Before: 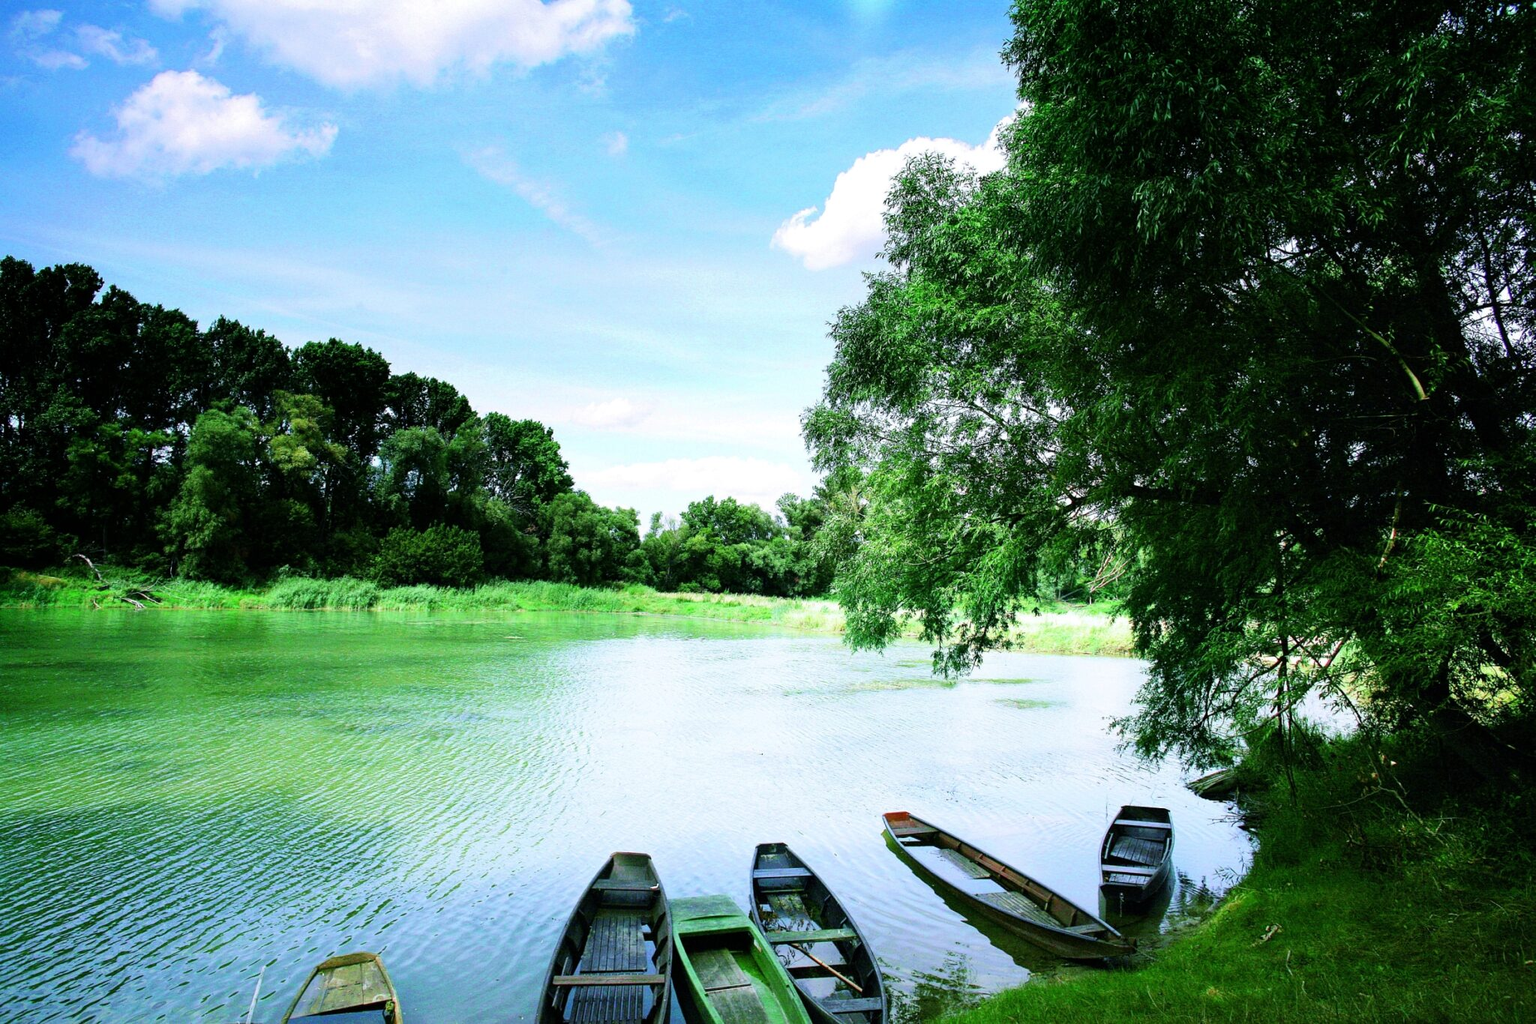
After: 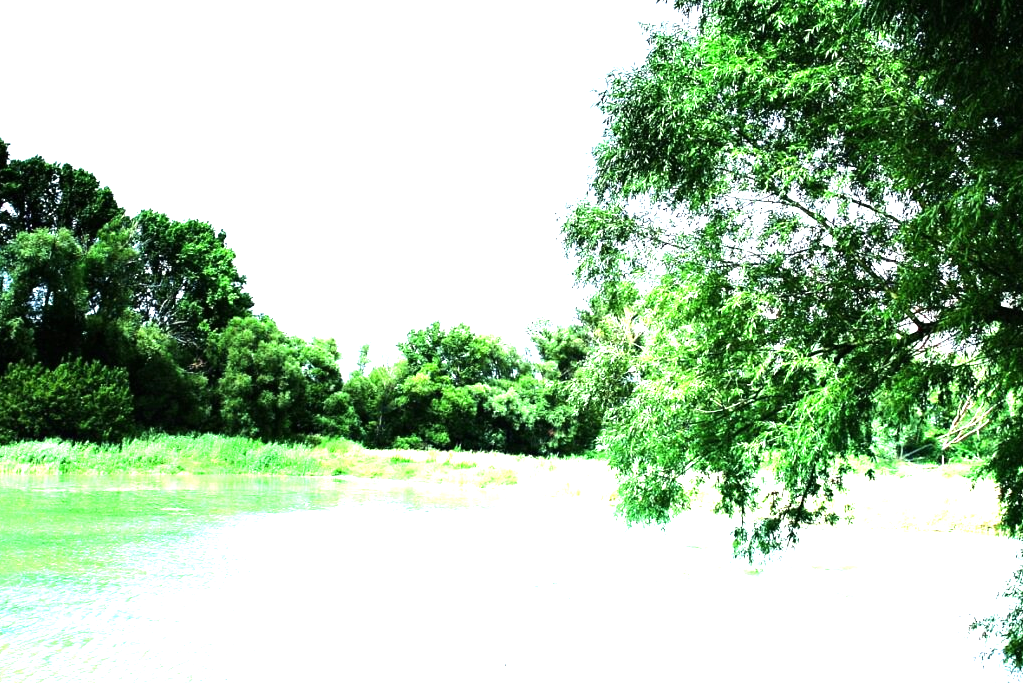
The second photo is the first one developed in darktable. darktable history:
exposure: black level correction 0, exposure 1 EV, compensate highlight preservation false
crop: left 25%, top 25%, right 25%, bottom 25%
tone equalizer: -8 EV -0.75 EV, -7 EV -0.7 EV, -6 EV -0.6 EV, -5 EV -0.4 EV, -3 EV 0.4 EV, -2 EV 0.6 EV, -1 EV 0.7 EV, +0 EV 0.75 EV, edges refinement/feathering 500, mask exposure compensation -1.57 EV, preserve details no
